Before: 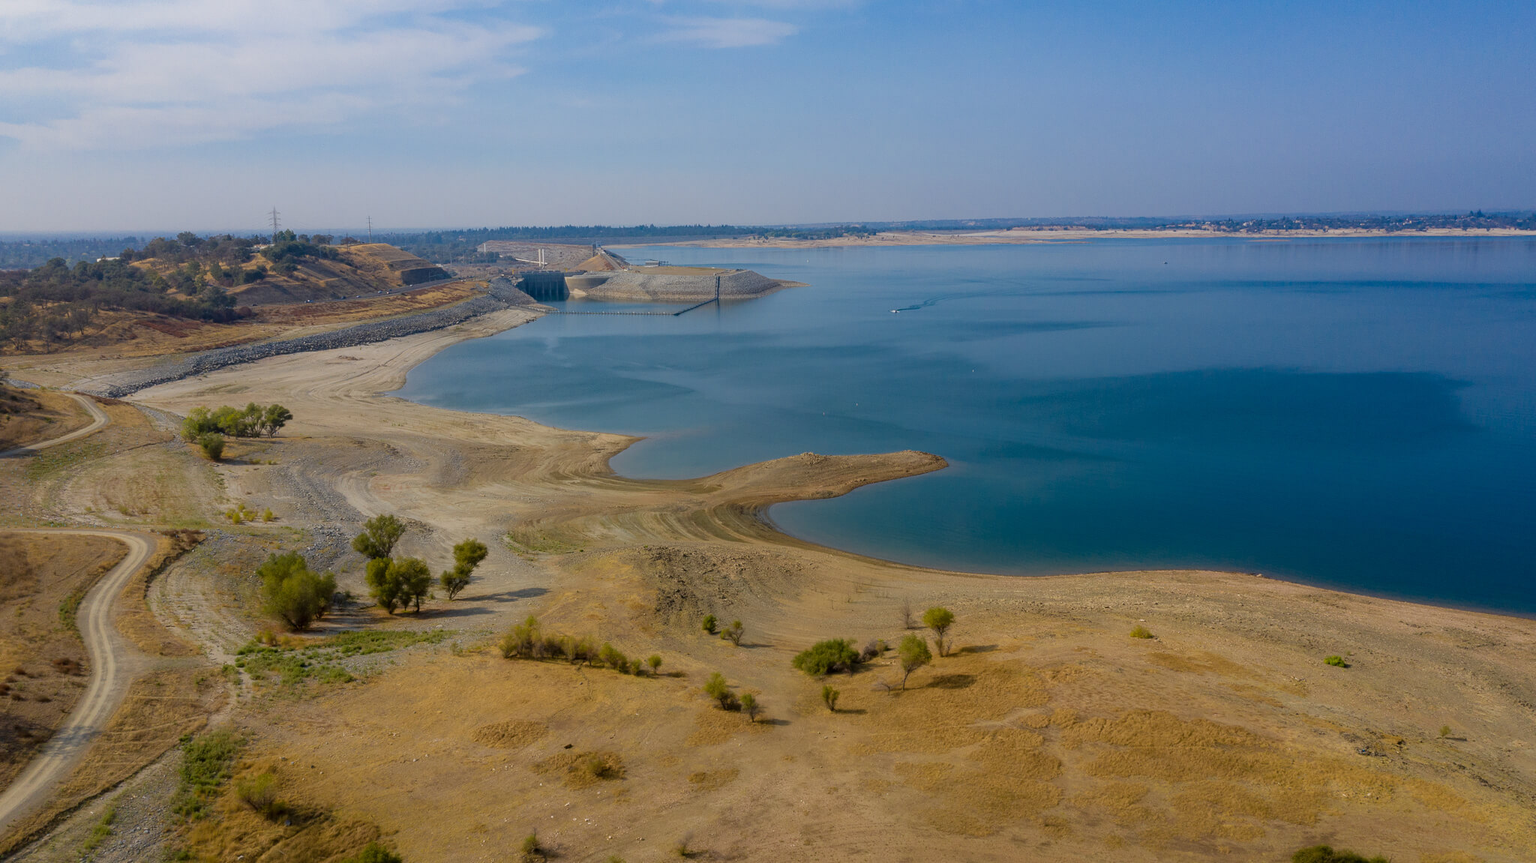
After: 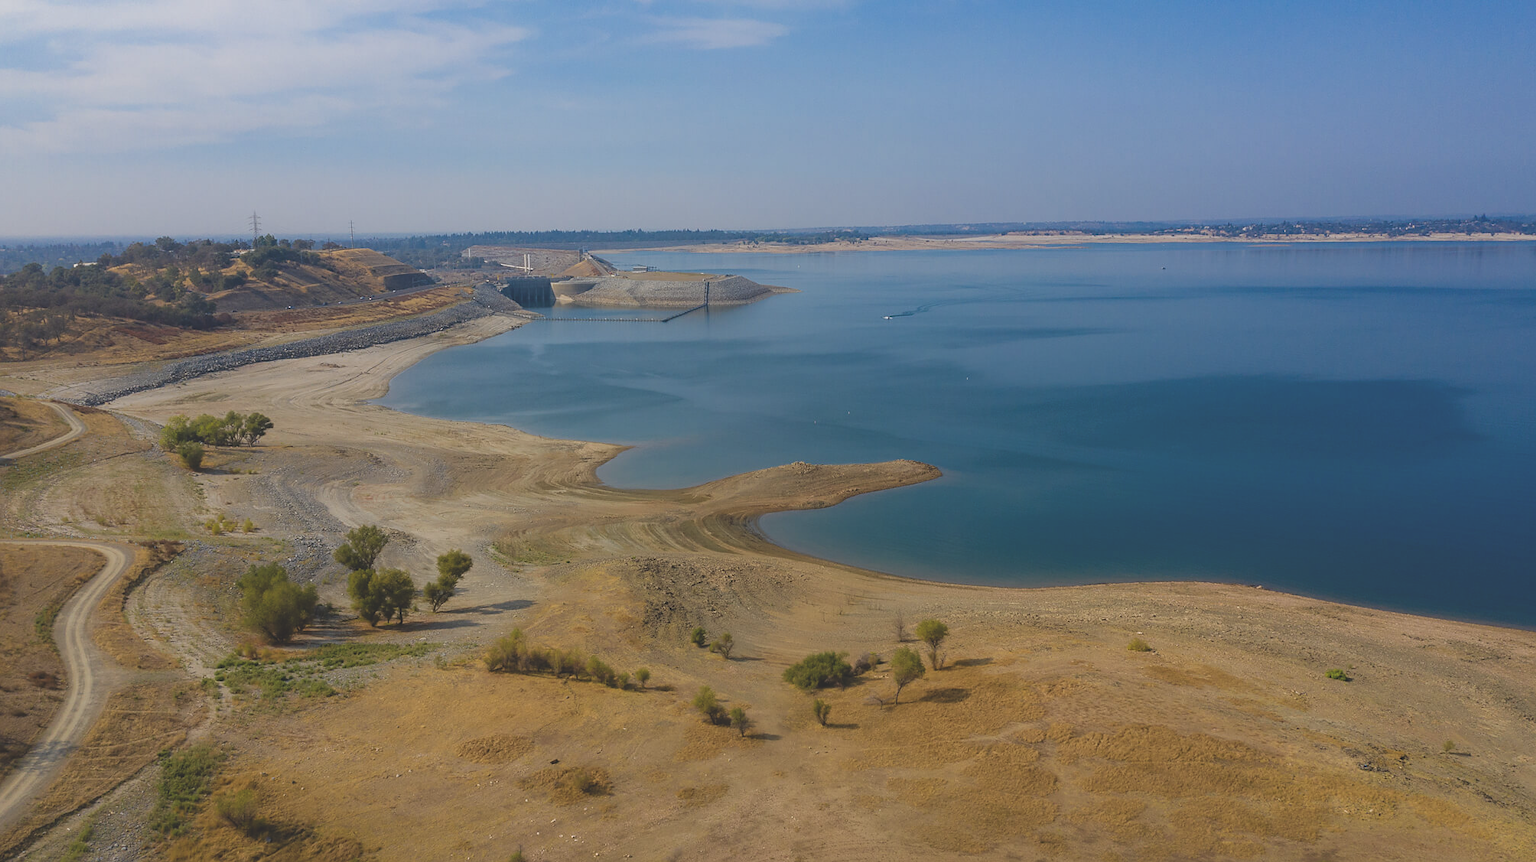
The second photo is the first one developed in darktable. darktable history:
exposure: black level correction -0.026, exposure -0.118 EV, compensate highlight preservation false
sharpen: radius 1.445, amount 0.414, threshold 1.409
crop: left 1.643%, right 0.286%, bottom 2.024%
